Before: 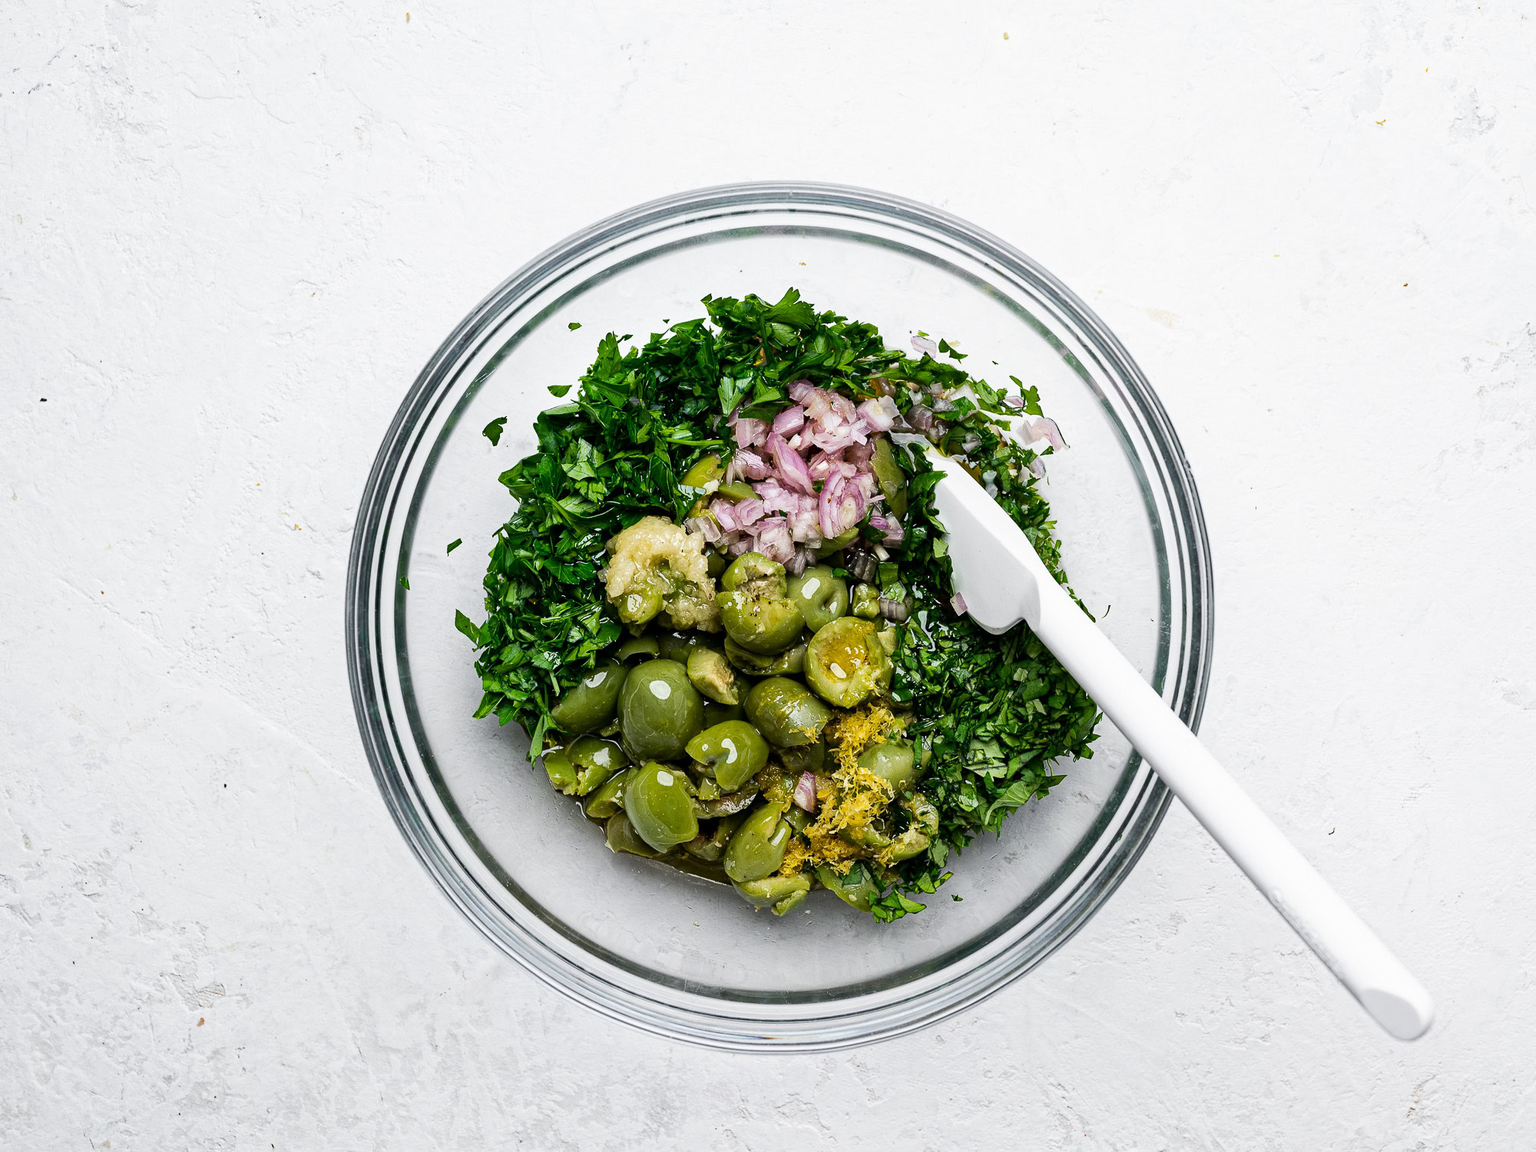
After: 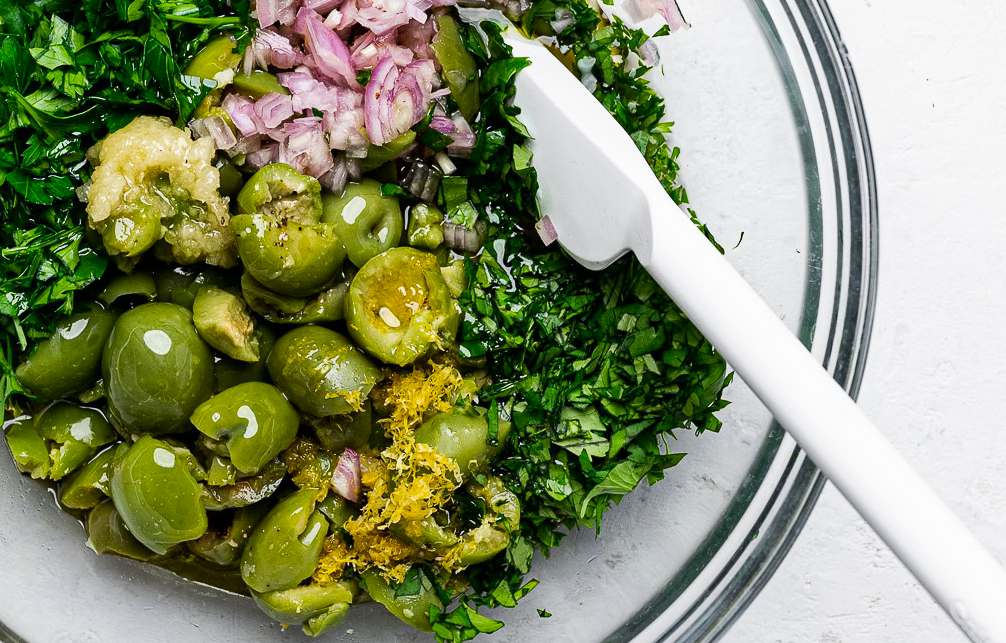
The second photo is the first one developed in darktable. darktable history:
crop: left 35.13%, top 37.108%, right 14.568%, bottom 19.991%
contrast brightness saturation: saturation 0.178
